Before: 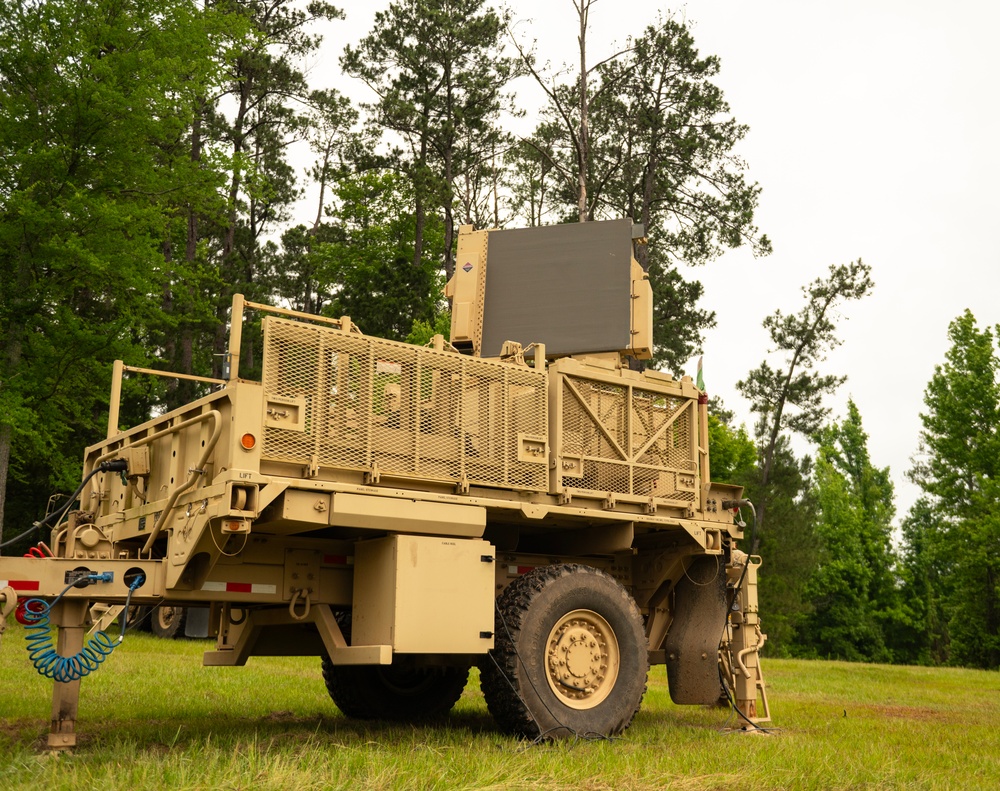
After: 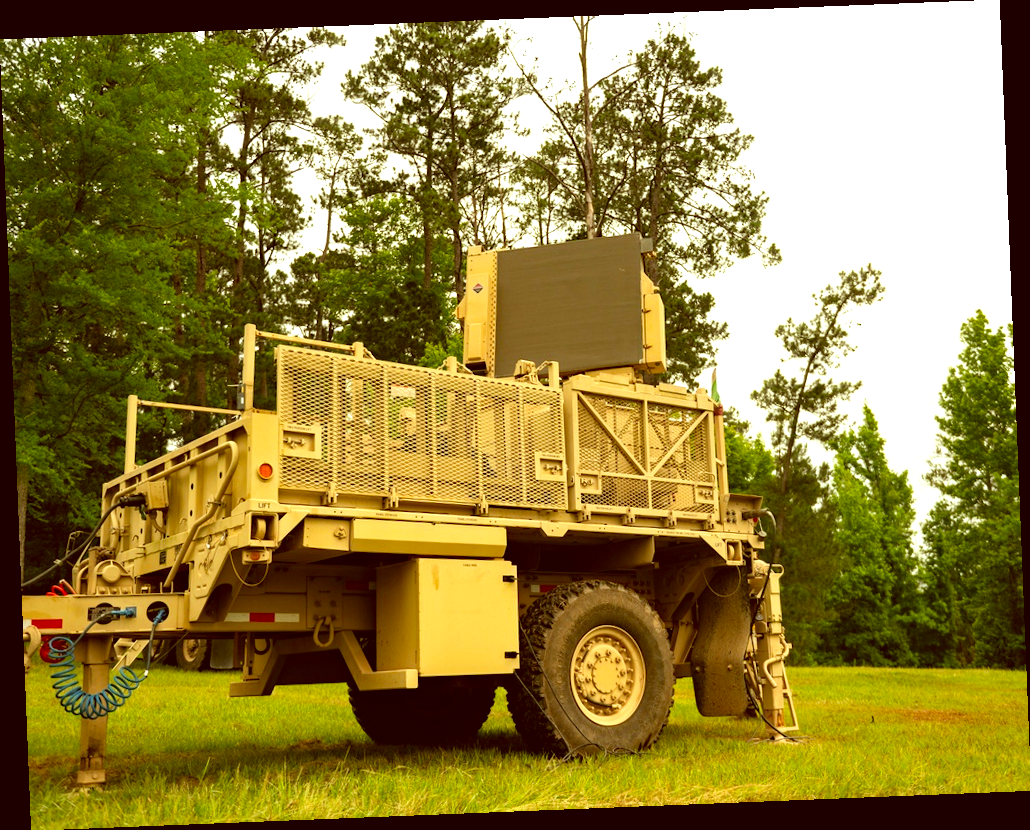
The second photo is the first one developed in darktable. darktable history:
rotate and perspective: rotation -2.29°, automatic cropping off
exposure: black level correction 0.001, exposure 0.5 EV, compensate exposure bias true, compensate highlight preservation false
haze removal: strength 0.5, distance 0.43, compatibility mode true, adaptive false
color correction: highlights a* -5.94, highlights b* 9.48, shadows a* 10.12, shadows b* 23.94
